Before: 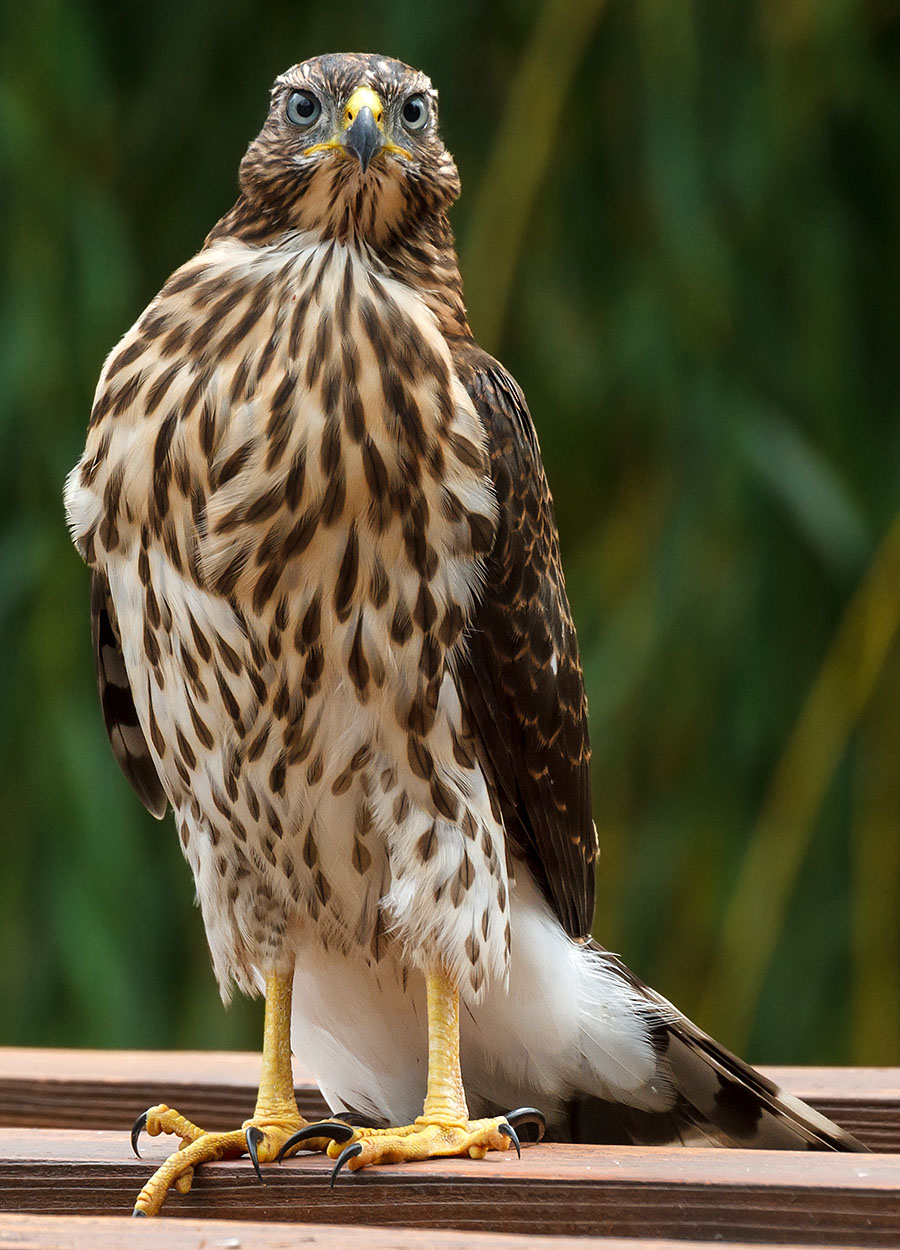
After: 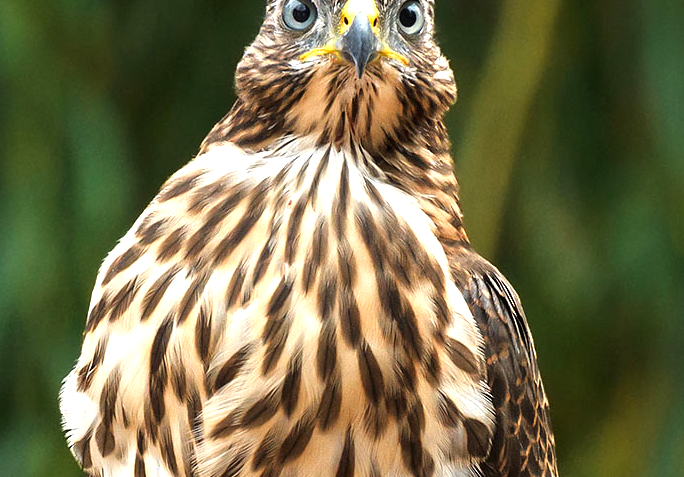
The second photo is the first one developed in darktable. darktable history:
exposure: black level correction 0, exposure 0.692 EV, compensate highlight preservation false
crop: left 0.536%, top 7.636%, right 23.386%, bottom 54.161%
tone equalizer: -8 EV -0.44 EV, -7 EV -0.363 EV, -6 EV -0.358 EV, -5 EV -0.218 EV, -3 EV 0.247 EV, -2 EV 0.354 EV, -1 EV 0.411 EV, +0 EV 0.406 EV
